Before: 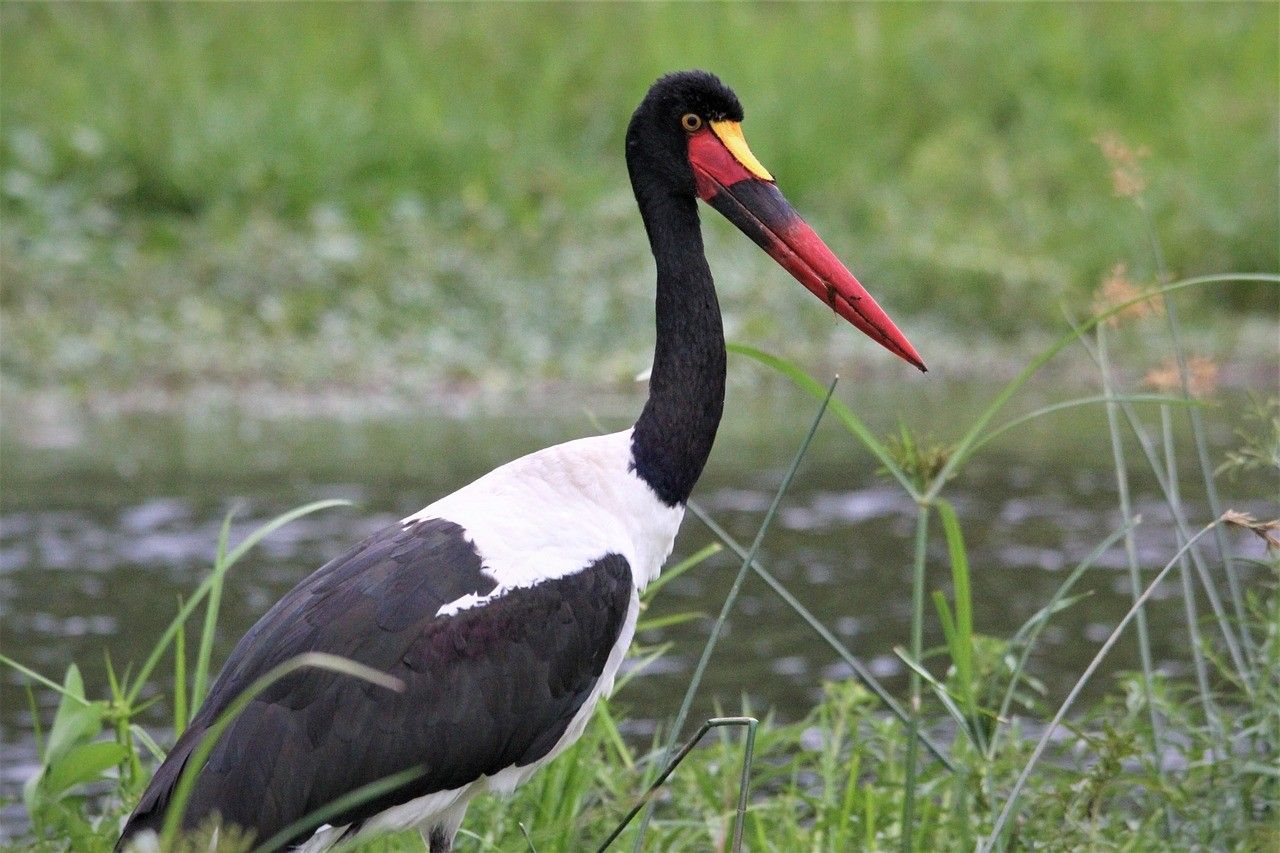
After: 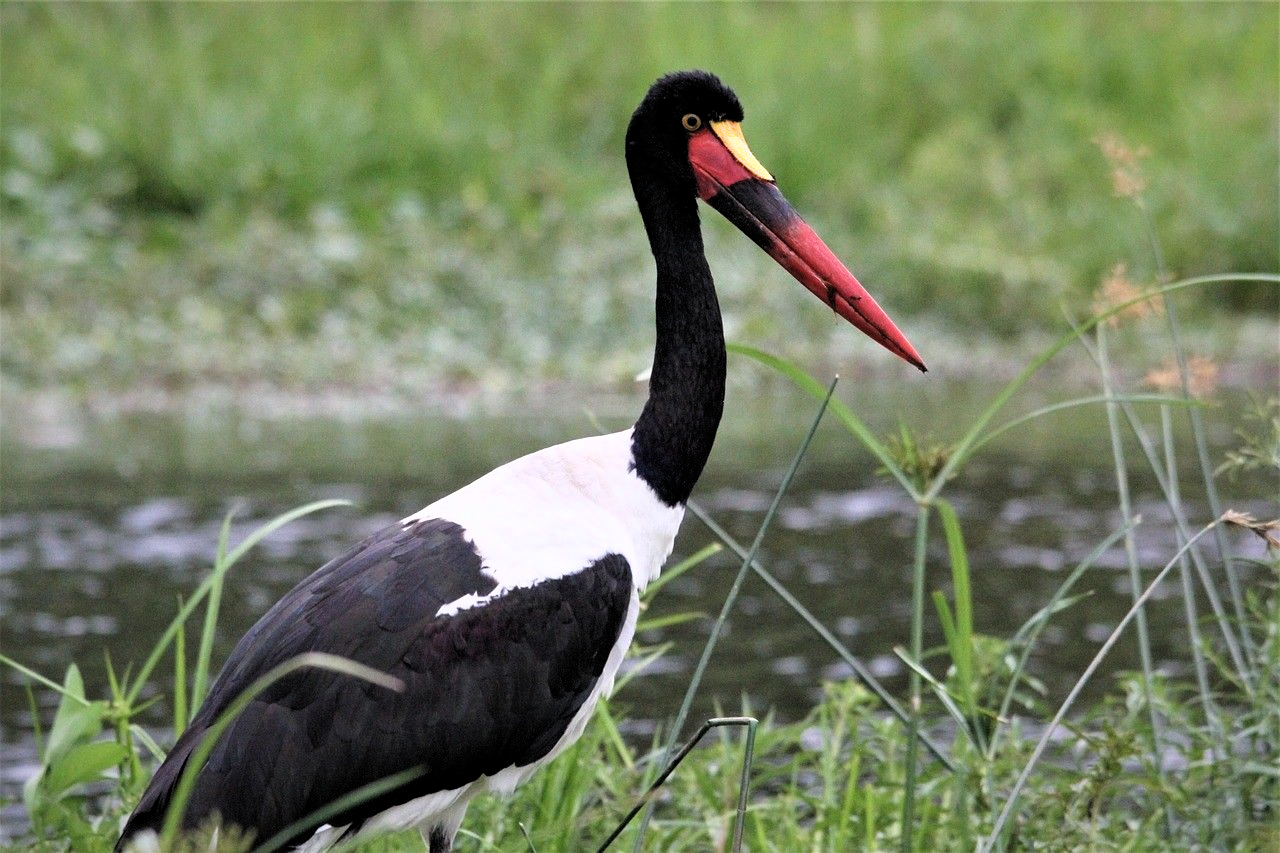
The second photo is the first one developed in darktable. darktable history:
filmic rgb: black relative exposure -8.73 EV, white relative exposure 2.64 EV, target black luminance 0%, target white luminance 99.991%, hardness 6.26, latitude 74.93%, contrast 1.319, highlights saturation mix -4.73%, color science v6 (2022)
